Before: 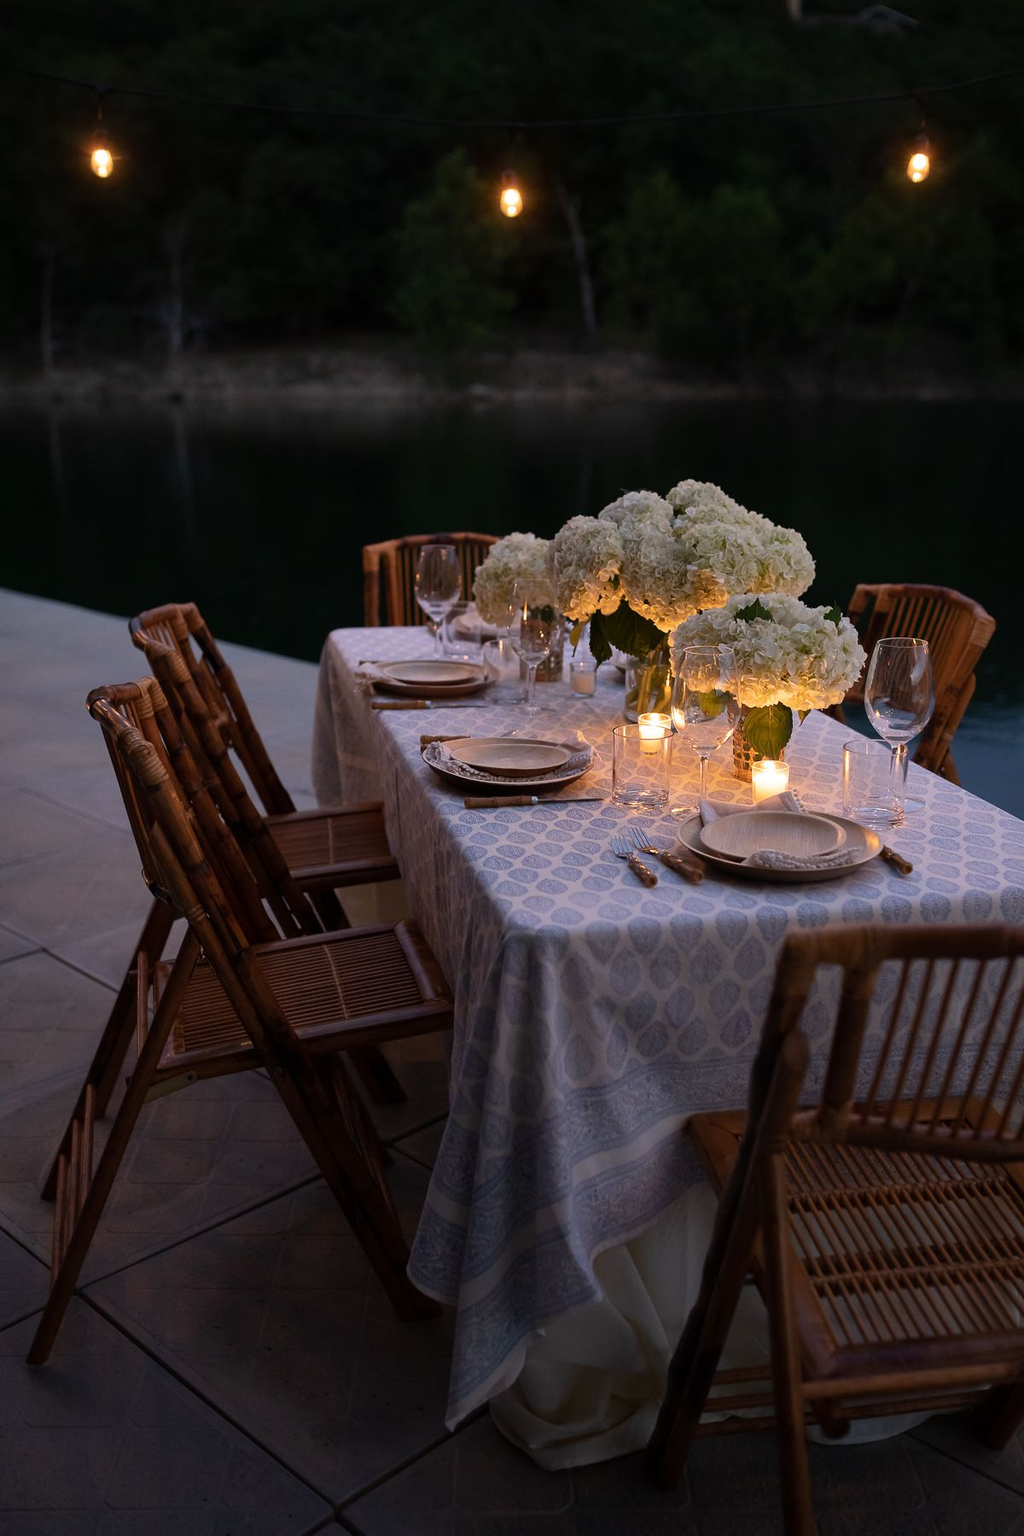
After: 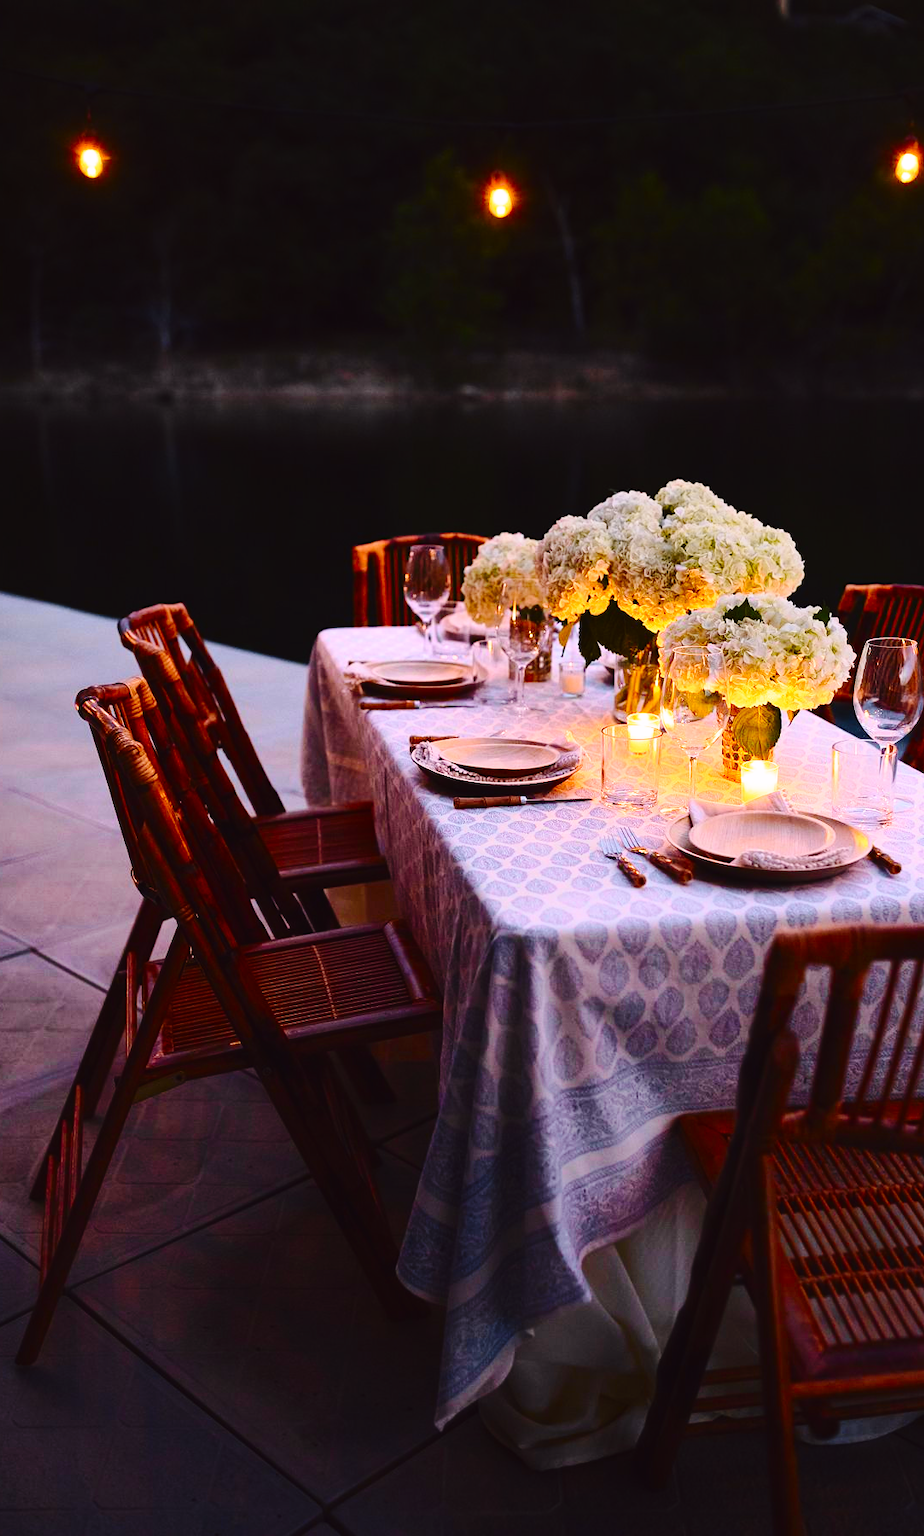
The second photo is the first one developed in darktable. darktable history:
crop and rotate: left 1.155%, right 8.52%
contrast brightness saturation: contrast -0.01, brightness -0.011, saturation 0.035
base curve: curves: ch0 [(0, 0) (0.028, 0.03) (0.121, 0.232) (0.46, 0.748) (0.859, 0.968) (1, 1)], preserve colors none
tone curve: curves: ch0 [(0, 0.023) (0.103, 0.087) (0.295, 0.297) (0.445, 0.531) (0.553, 0.665) (0.735, 0.843) (0.994, 1)]; ch1 [(0, 0) (0.414, 0.395) (0.447, 0.447) (0.485, 0.5) (0.512, 0.524) (0.542, 0.581) (0.581, 0.632) (0.646, 0.715) (1, 1)]; ch2 [(0, 0) (0.369, 0.388) (0.449, 0.431) (0.478, 0.471) (0.516, 0.517) (0.579, 0.624) (0.674, 0.775) (1, 1)], color space Lab, independent channels, preserve colors none
